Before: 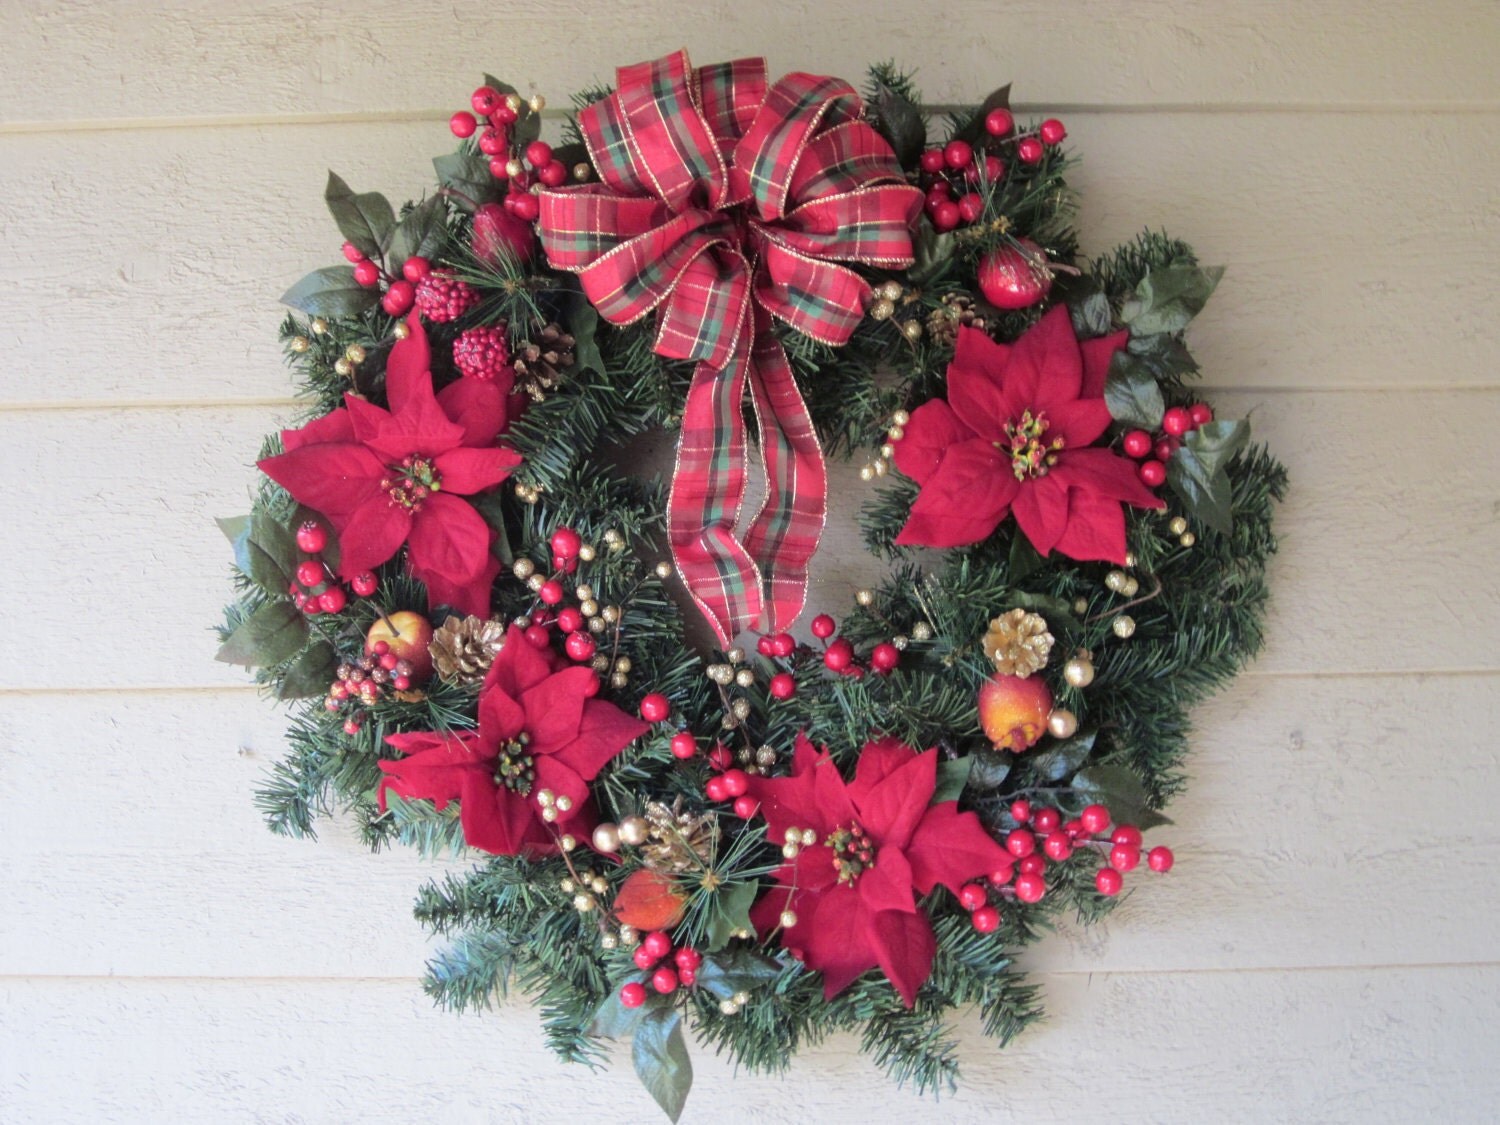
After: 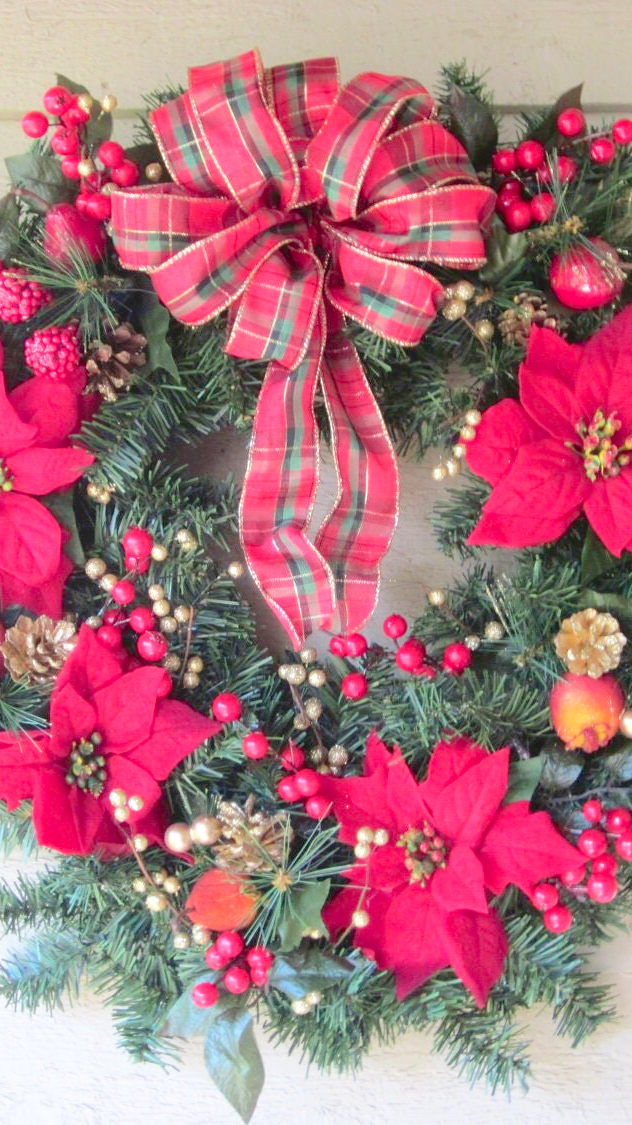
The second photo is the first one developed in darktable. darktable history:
levels: levels [0, 0.397, 0.955]
crop: left 28.583%, right 29.231%
